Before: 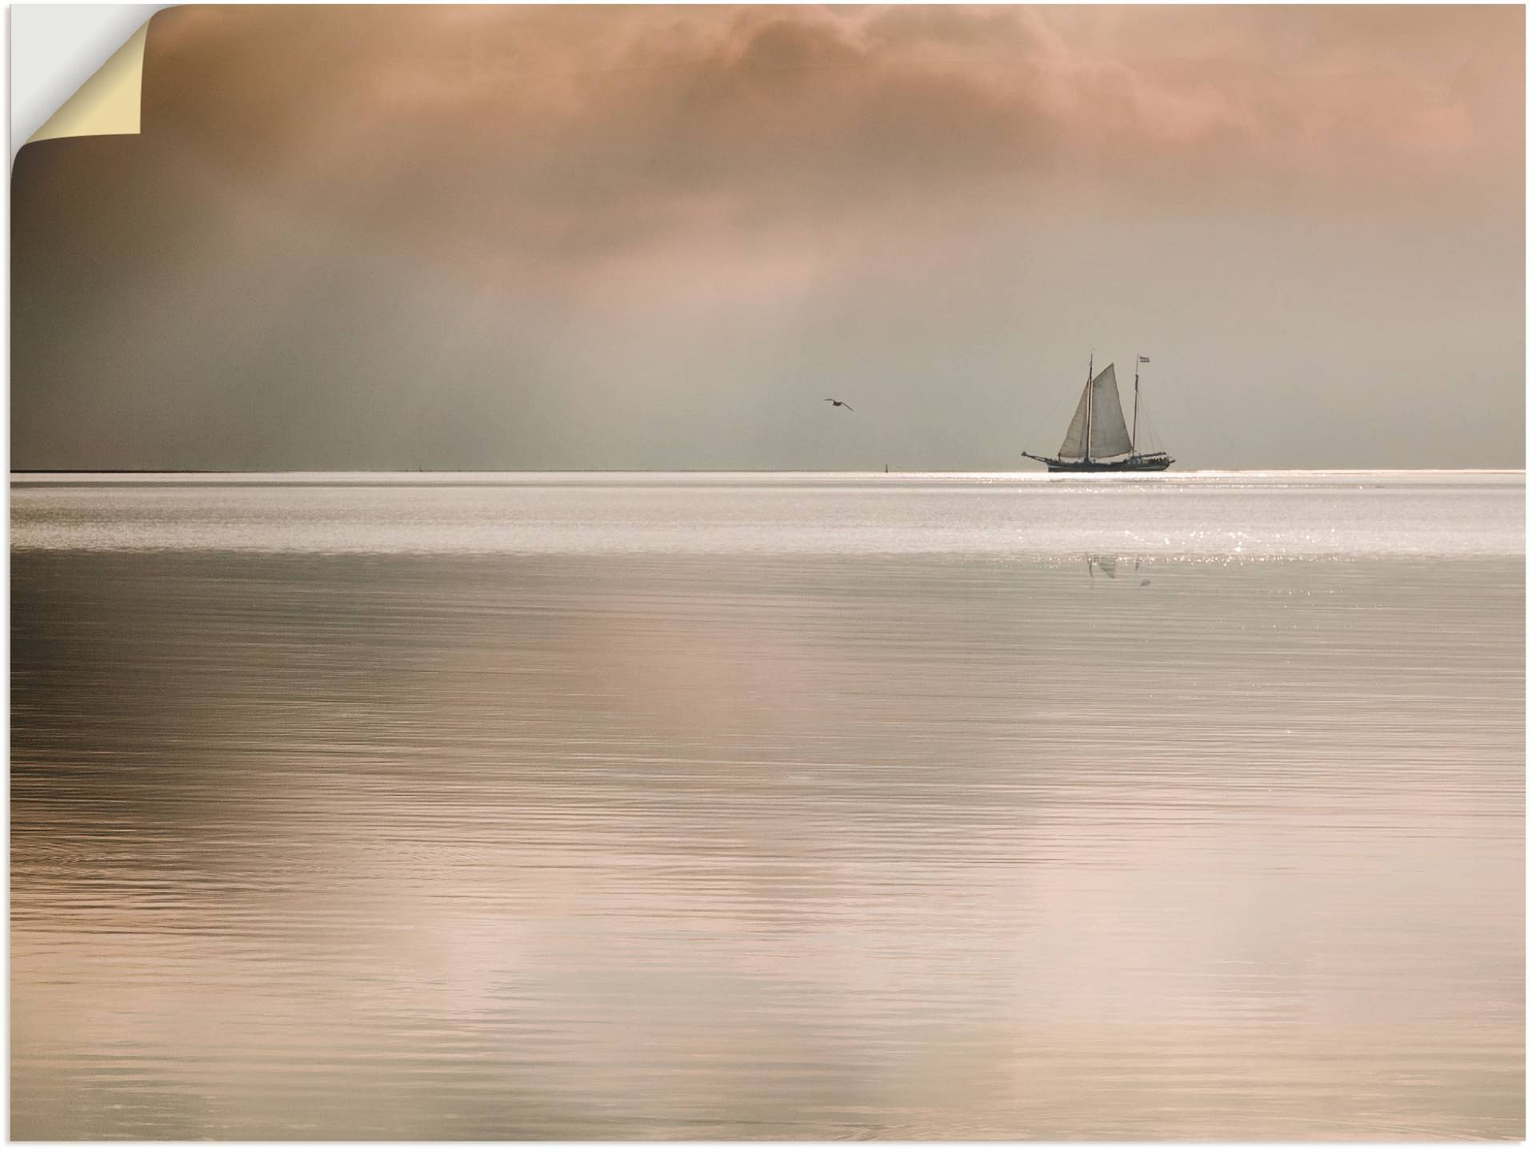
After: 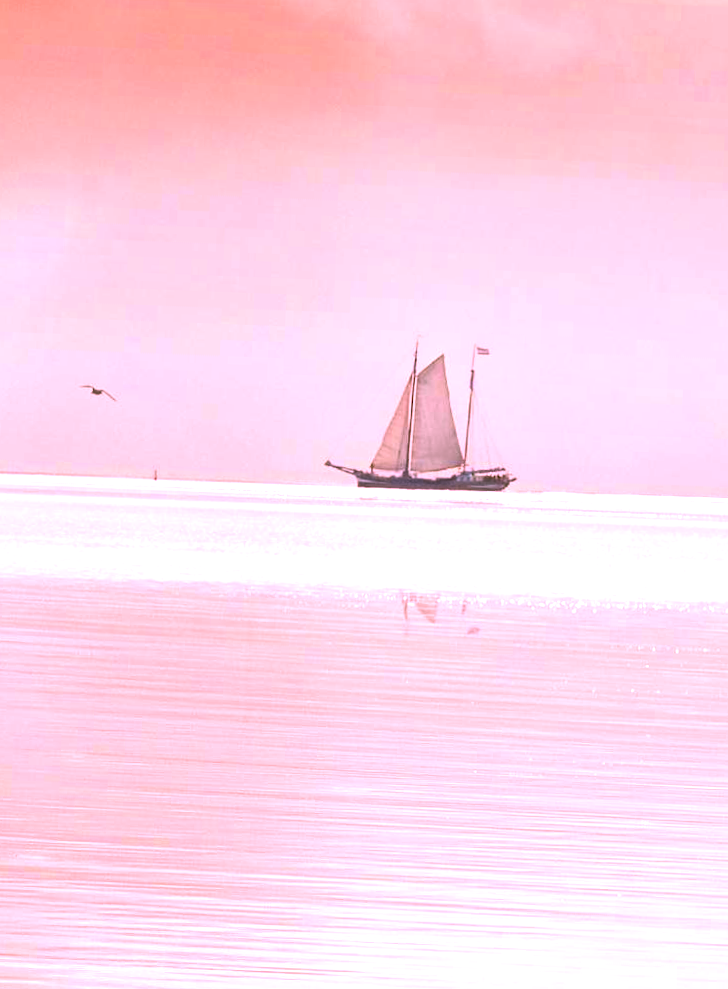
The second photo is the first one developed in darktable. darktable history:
crop and rotate: left 49.936%, top 10.094%, right 13.136%, bottom 24.256%
exposure: black level correction 0, exposure 1.2 EV, compensate highlight preservation false
rotate and perspective: rotation 2.17°, automatic cropping off
color correction: highlights a* 19.5, highlights b* -11.53, saturation 1.69
